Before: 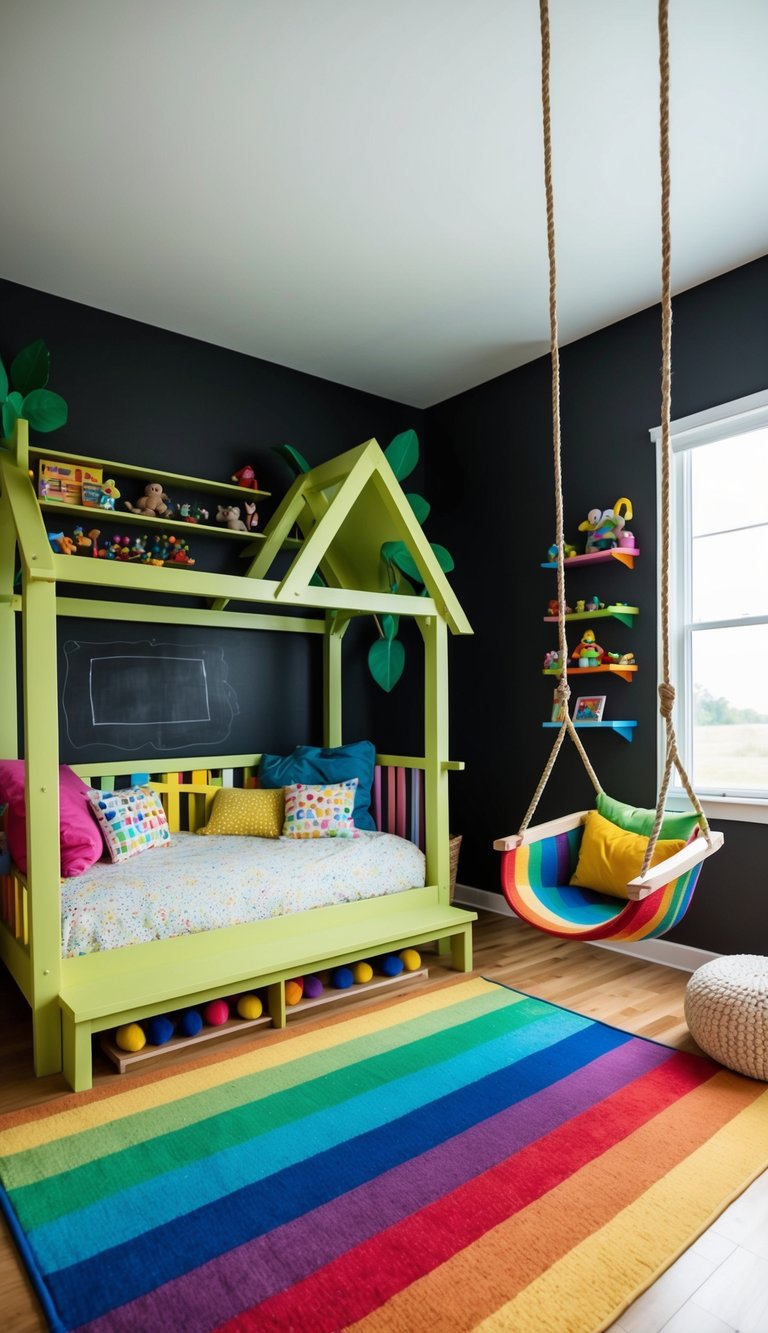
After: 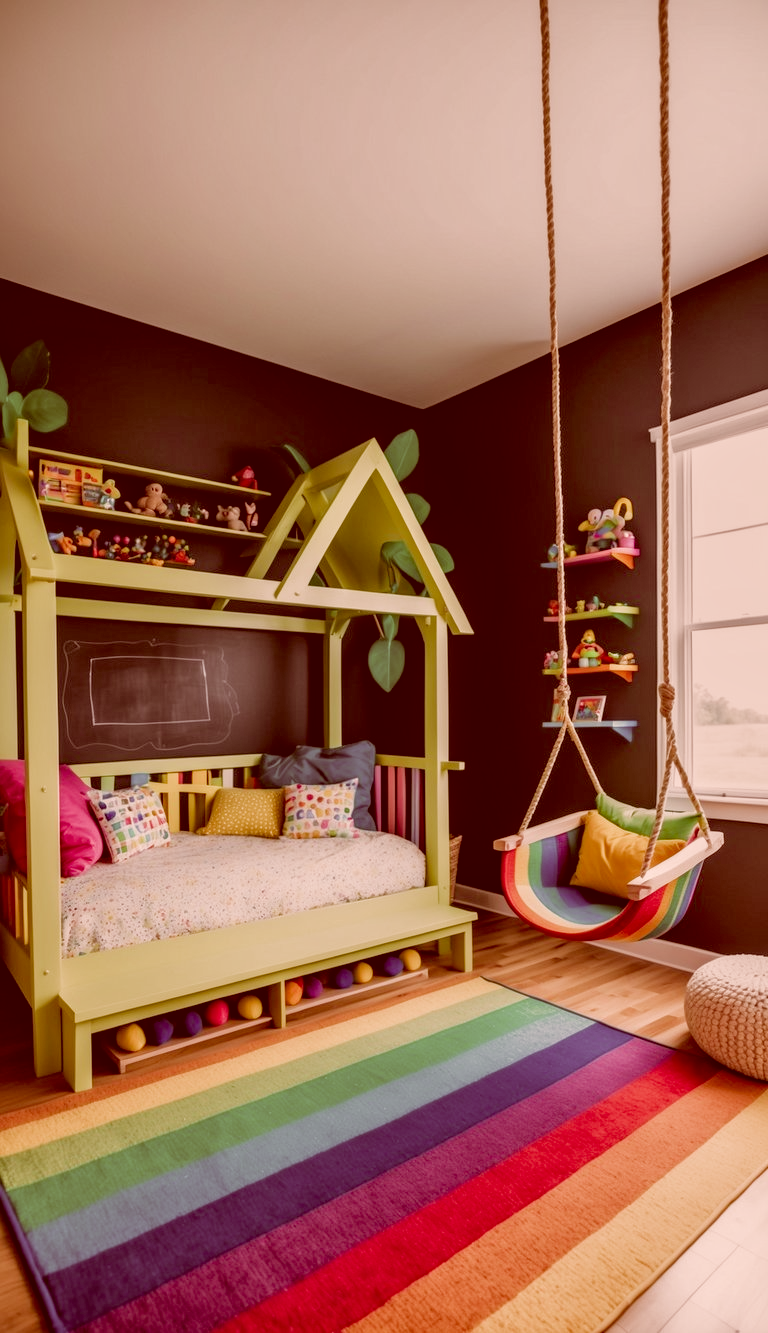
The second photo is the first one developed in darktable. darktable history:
local contrast: detail 150%
color correction: highlights a* 9.18, highlights b* 8.88, shadows a* 39.8, shadows b* 39.32, saturation 0.793
contrast brightness saturation: contrast -0.1, brightness 0.053, saturation 0.08
filmic rgb: black relative exposure -13.07 EV, white relative exposure 4.03 EV, target white luminance 85.011%, hardness 6.3, latitude 42.31%, contrast 0.864, shadows ↔ highlights balance 8.93%, preserve chrominance RGB euclidean norm (legacy), color science v4 (2020)
